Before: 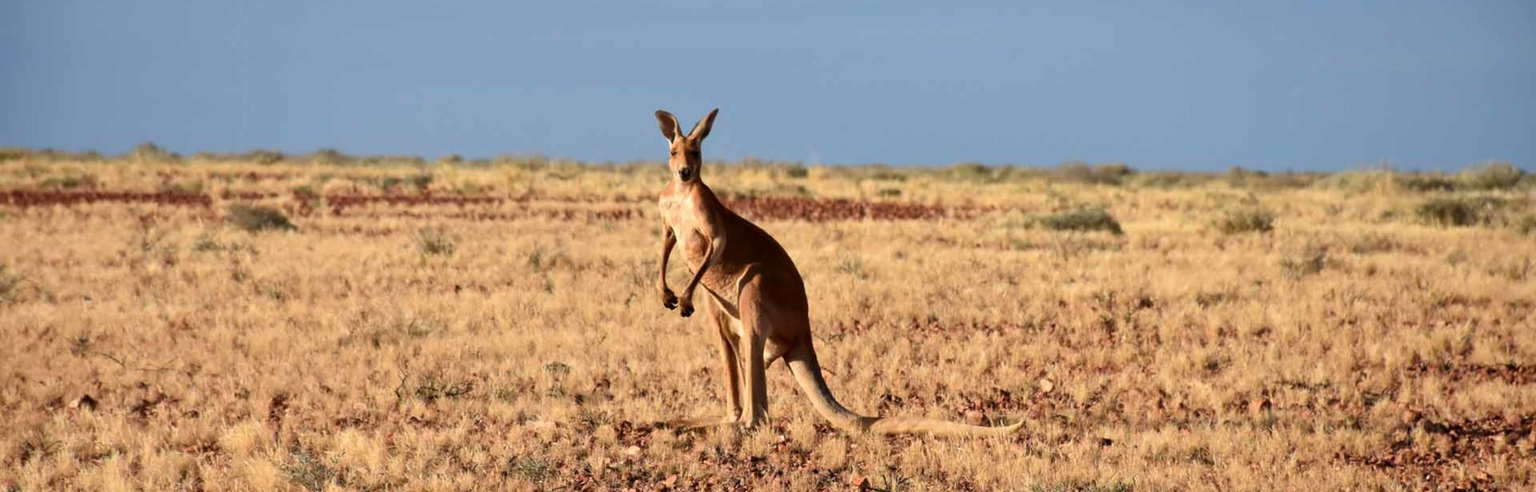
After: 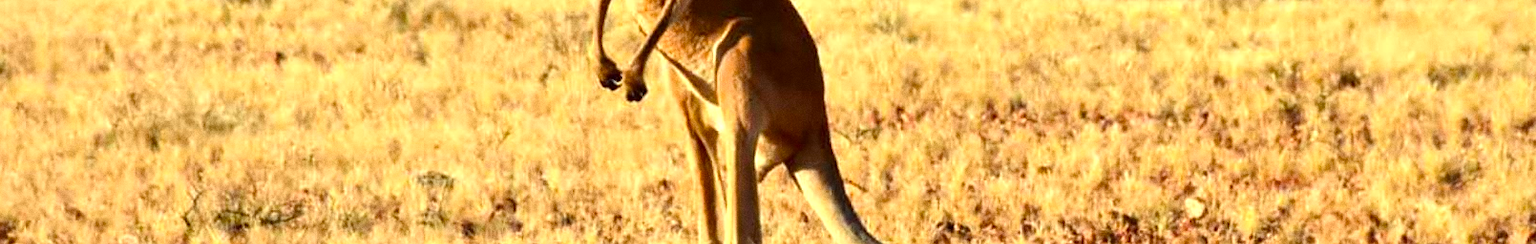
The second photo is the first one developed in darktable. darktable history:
exposure: black level correction 0, exposure 0.7 EV, compensate exposure bias true, compensate highlight preservation false
crop: left 18.091%, top 51.13%, right 17.525%, bottom 16.85%
grain: coarseness 0.09 ISO
color correction: highlights a* -8, highlights b* 3.1
color balance: output saturation 120%
